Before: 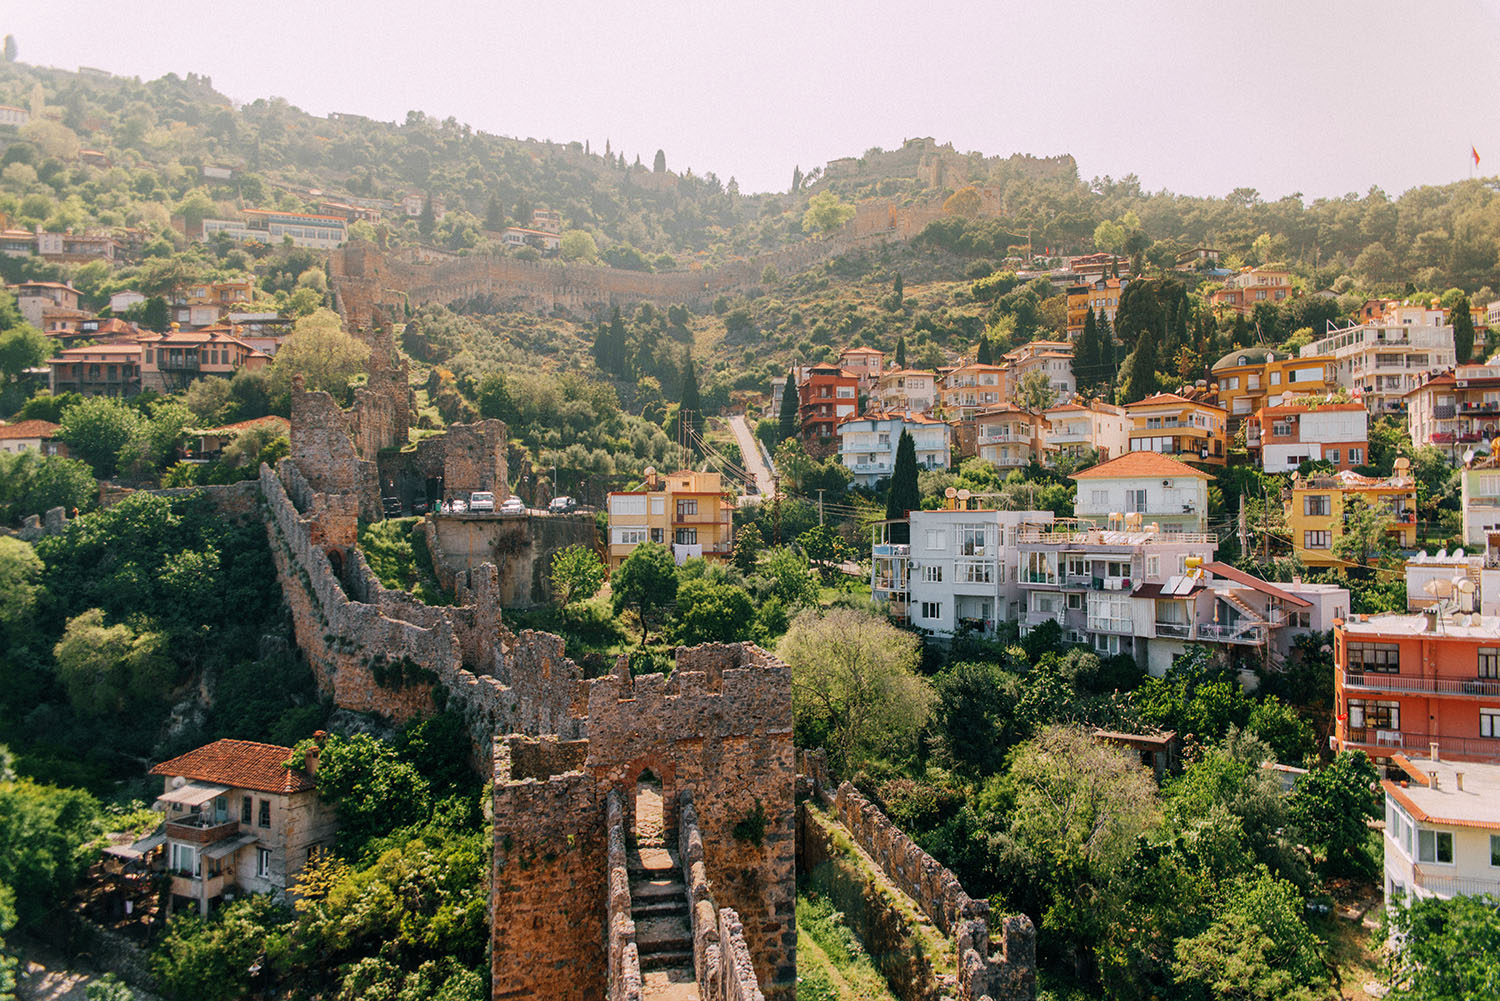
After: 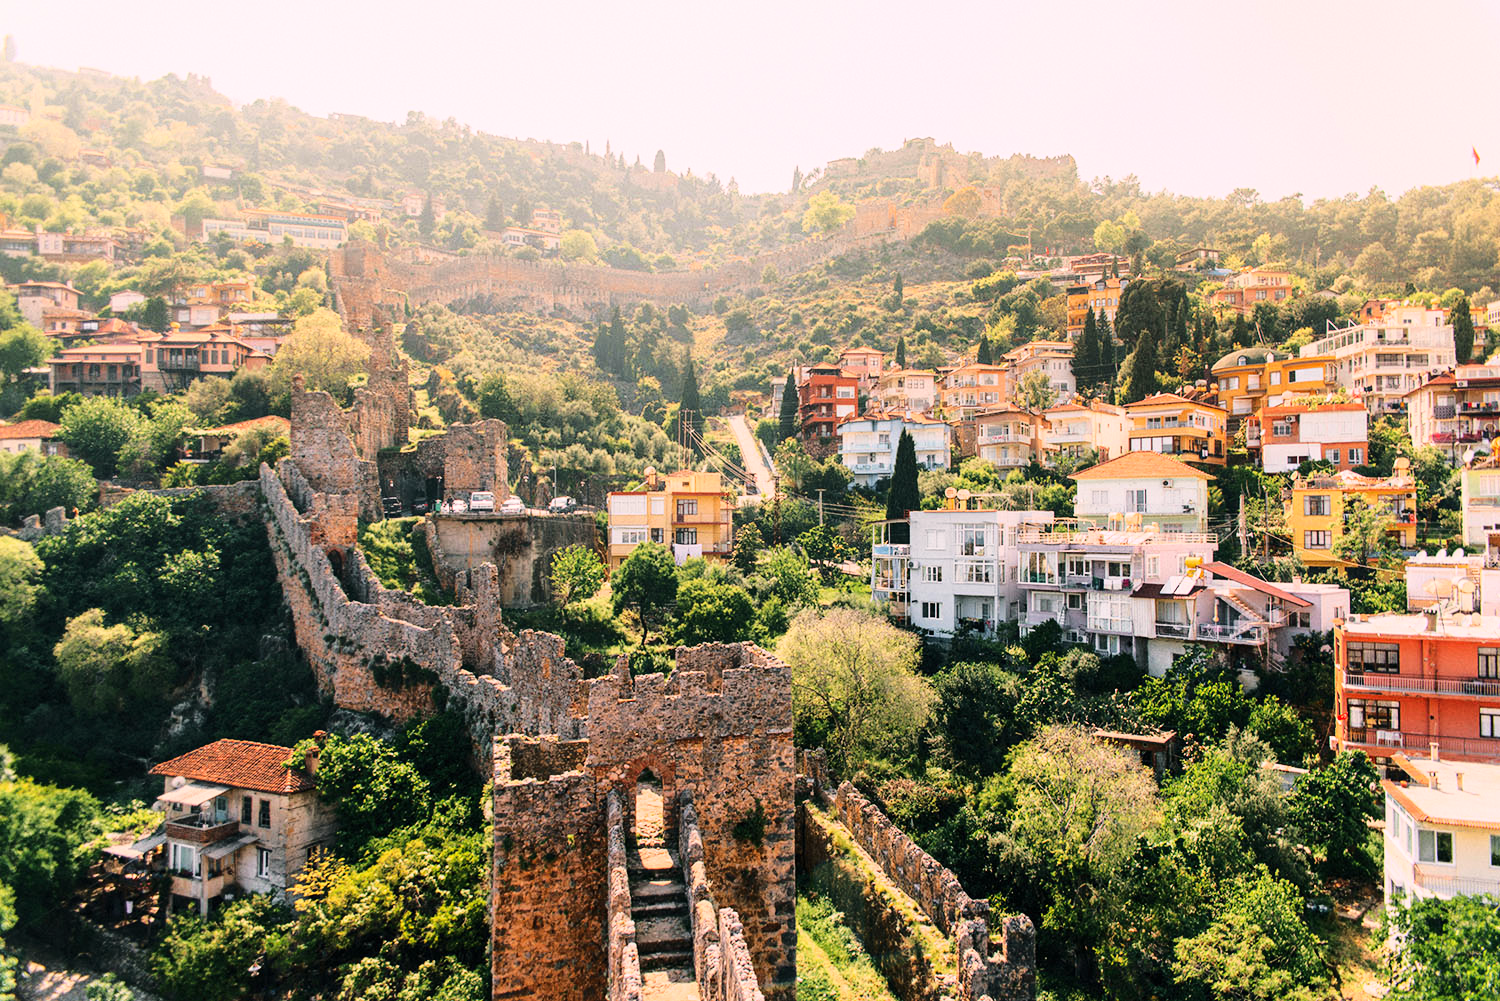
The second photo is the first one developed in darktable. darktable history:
base curve: curves: ch0 [(0, 0) (0.028, 0.03) (0.121, 0.232) (0.46, 0.748) (0.859, 0.968) (1, 1)]
color correction: highlights a* 5.81, highlights b* 4.84
